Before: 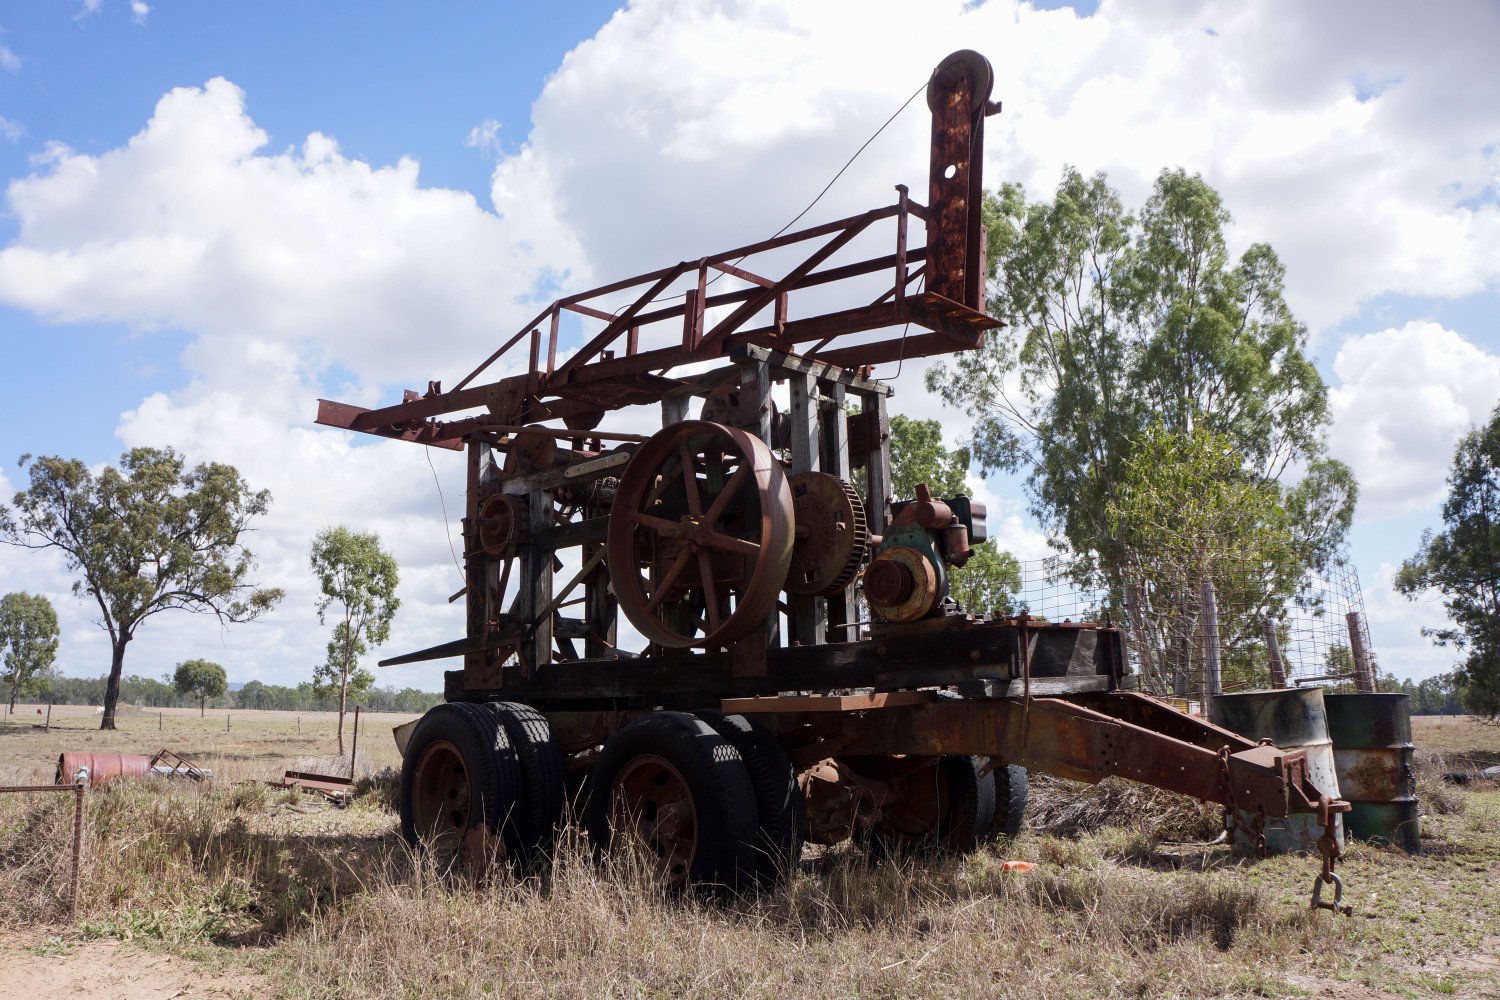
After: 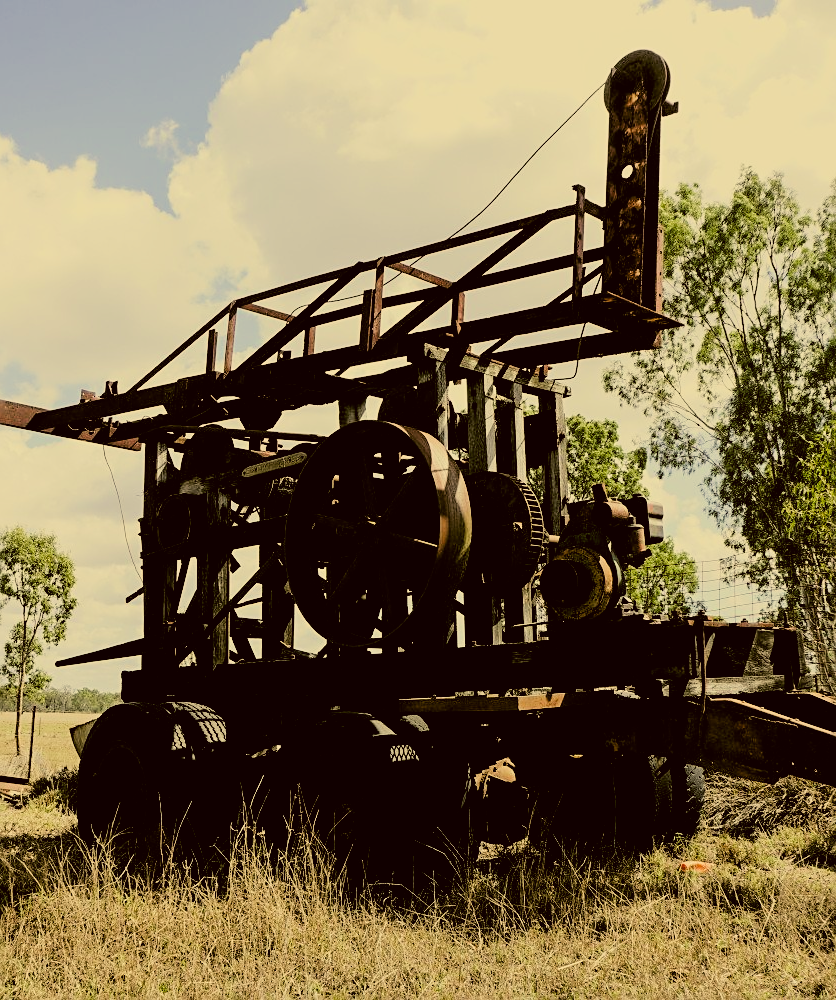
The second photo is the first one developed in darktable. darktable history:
crop: left 21.56%, right 22.65%
sharpen: on, module defaults
color correction: highlights a* 0.149, highlights b* 29.4, shadows a* -0.311, shadows b* 21.73
filmic rgb: black relative exposure -3.17 EV, white relative exposure 7.03 EV, threshold 3.04 EV, hardness 1.46, contrast 1.35, color science v4 (2020), enable highlight reconstruction true
exposure: exposure 0.378 EV, compensate highlight preservation false
